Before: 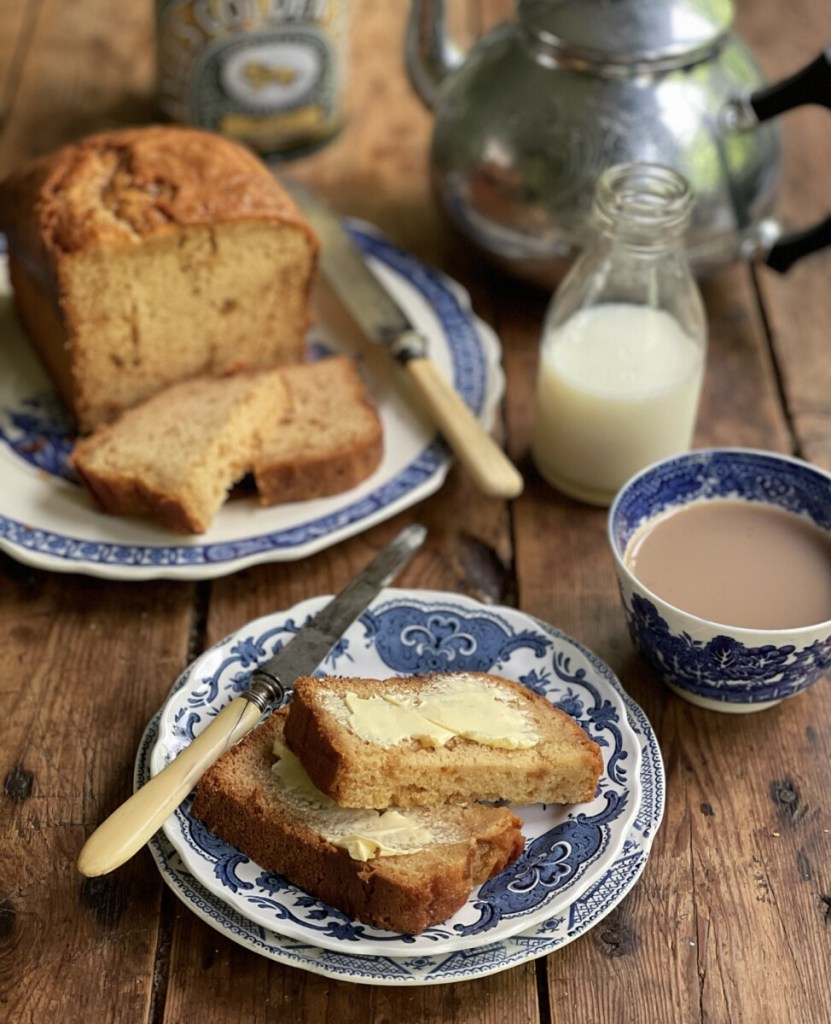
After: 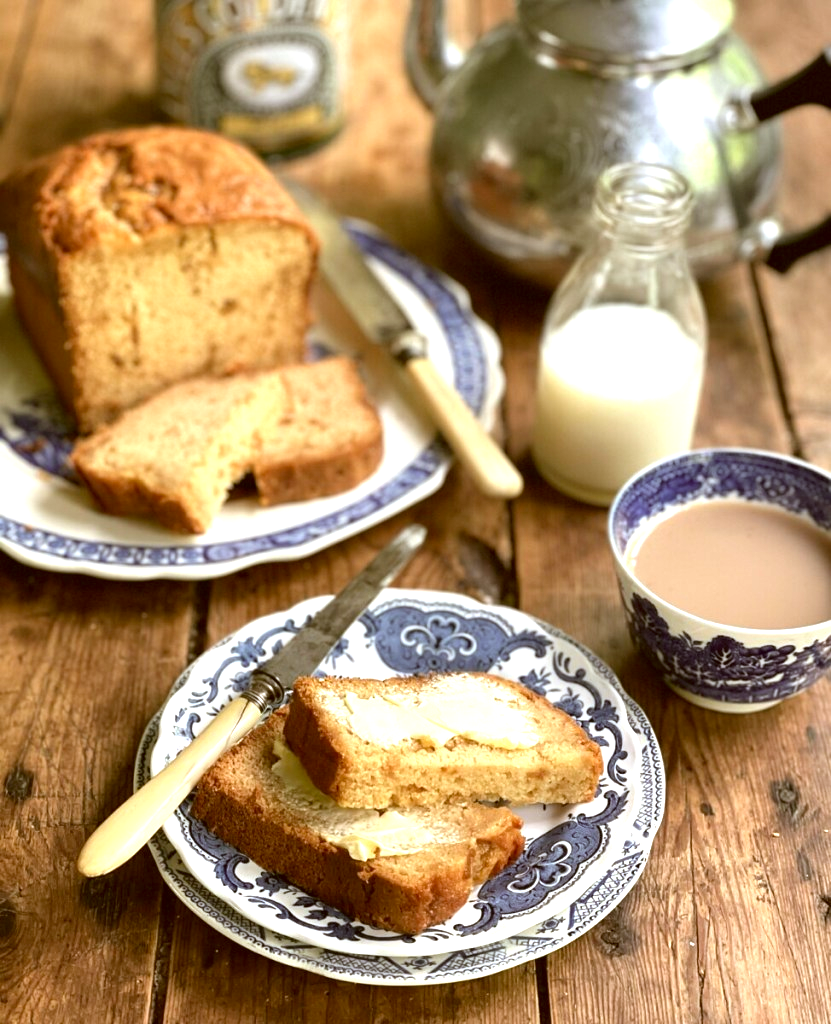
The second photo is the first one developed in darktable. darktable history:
exposure: black level correction 0, exposure 1 EV, compensate exposure bias true, compensate highlight preservation false
color correction: highlights a* -0.482, highlights b* 0.161, shadows a* 4.66, shadows b* 20.72
